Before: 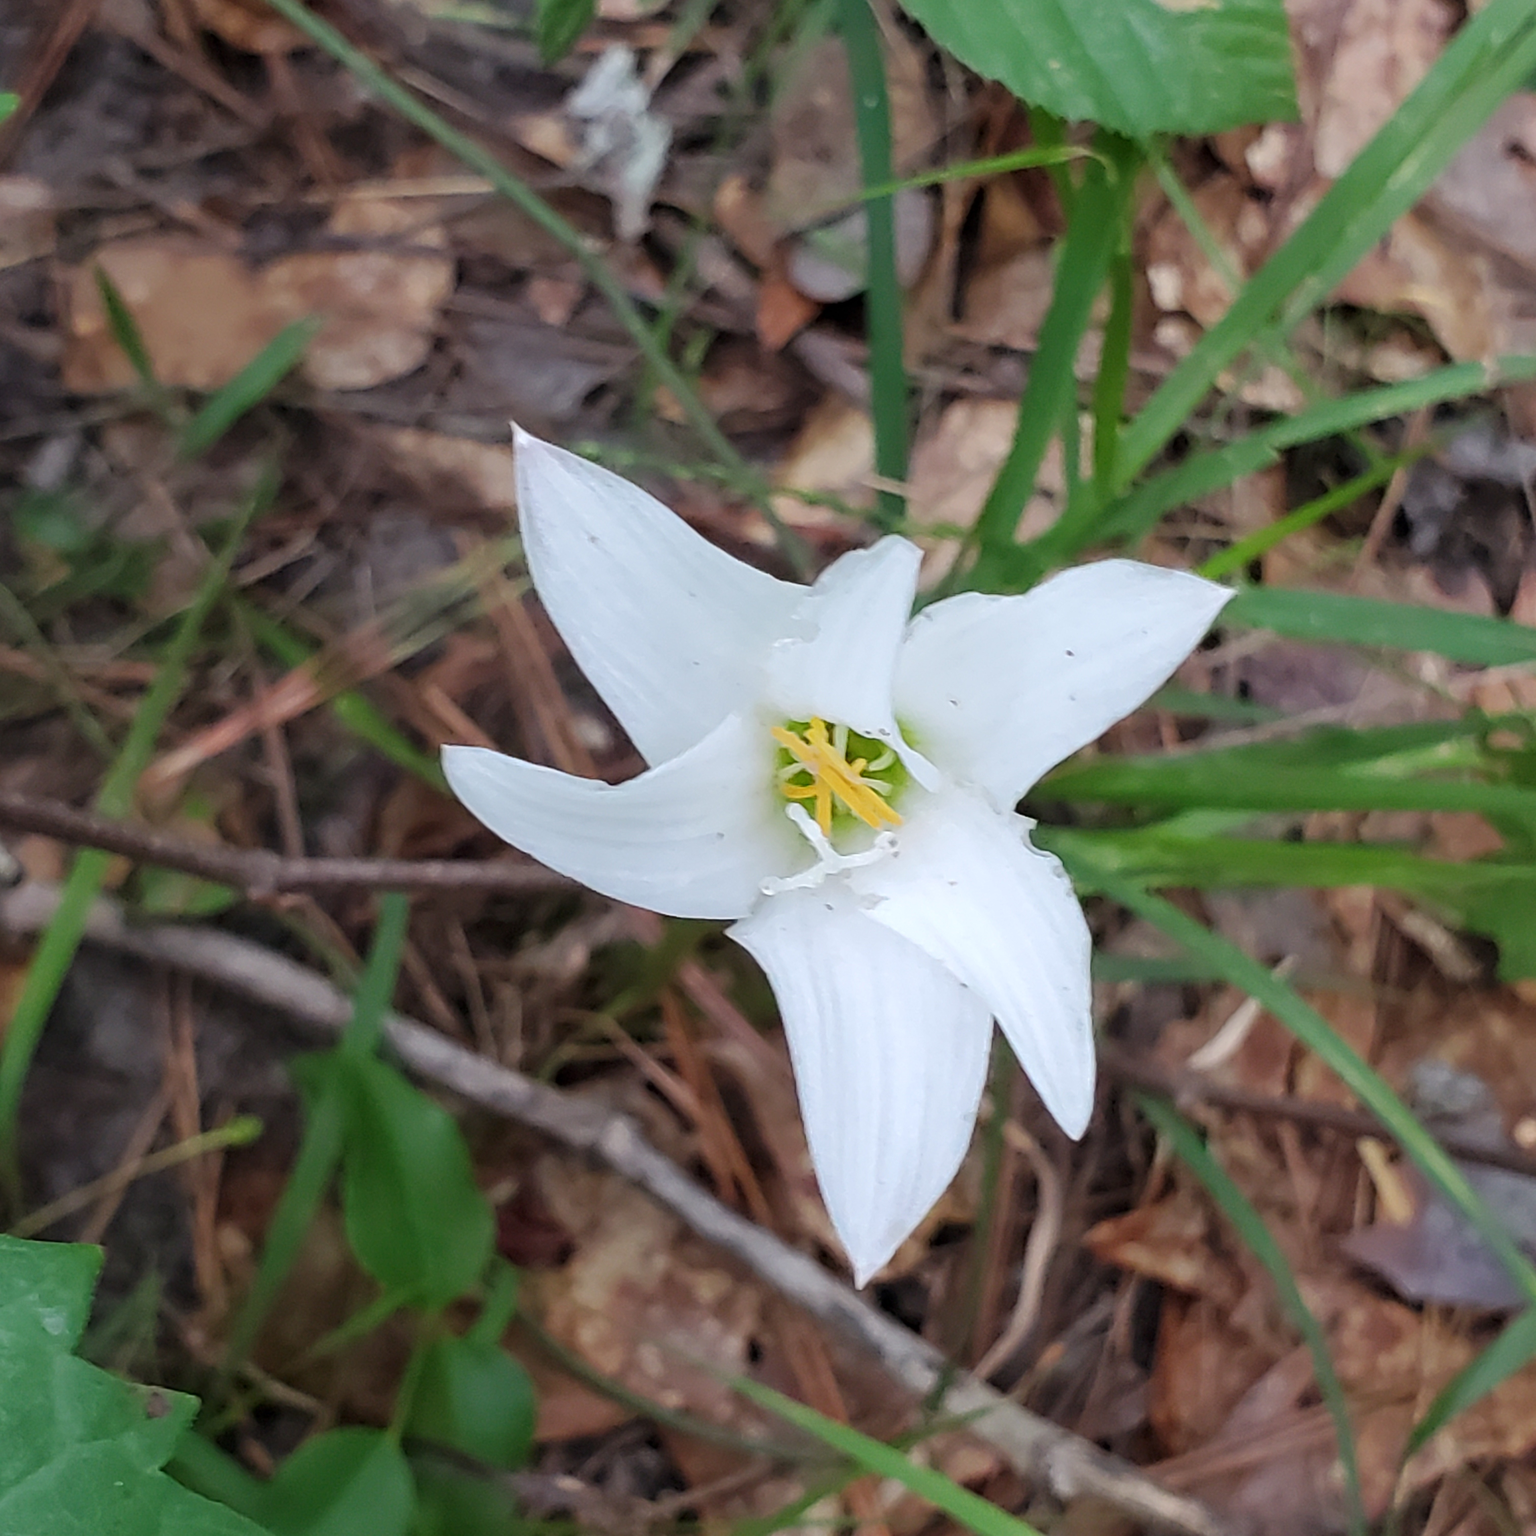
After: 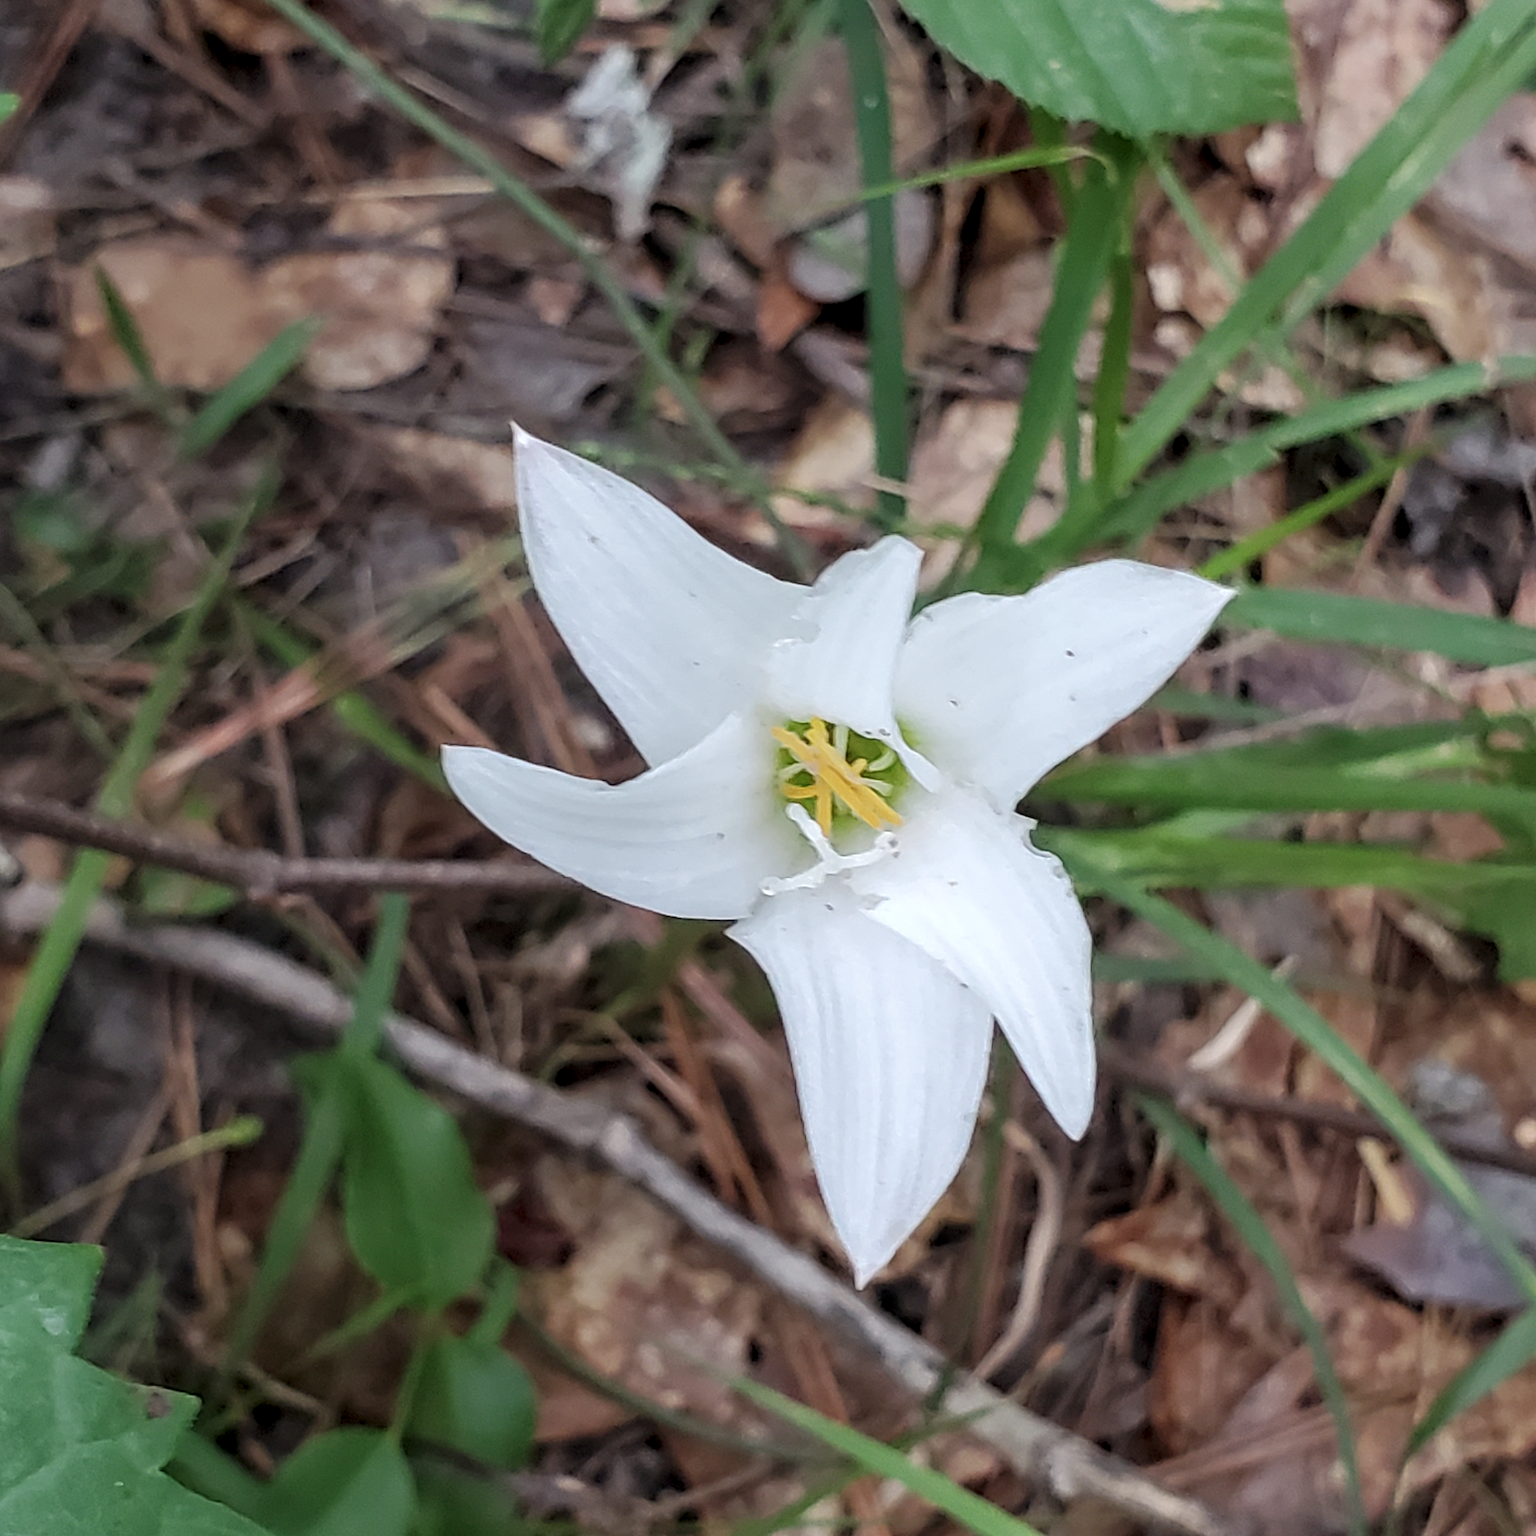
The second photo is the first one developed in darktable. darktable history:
color correction: highlights b* -0.007, saturation 0.841
tone equalizer: edges refinement/feathering 500, mask exposure compensation -1.57 EV, preserve details no
local contrast: on, module defaults
